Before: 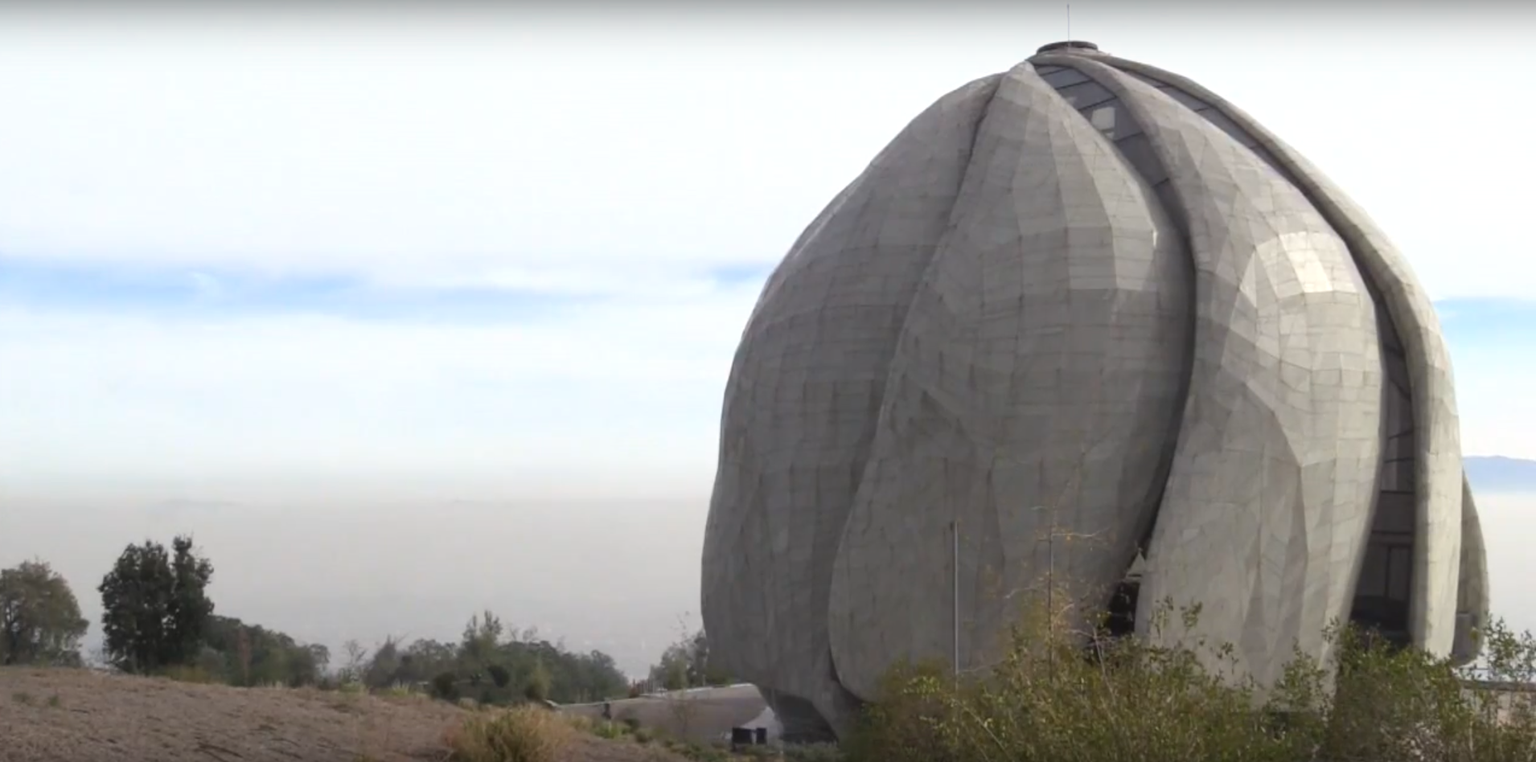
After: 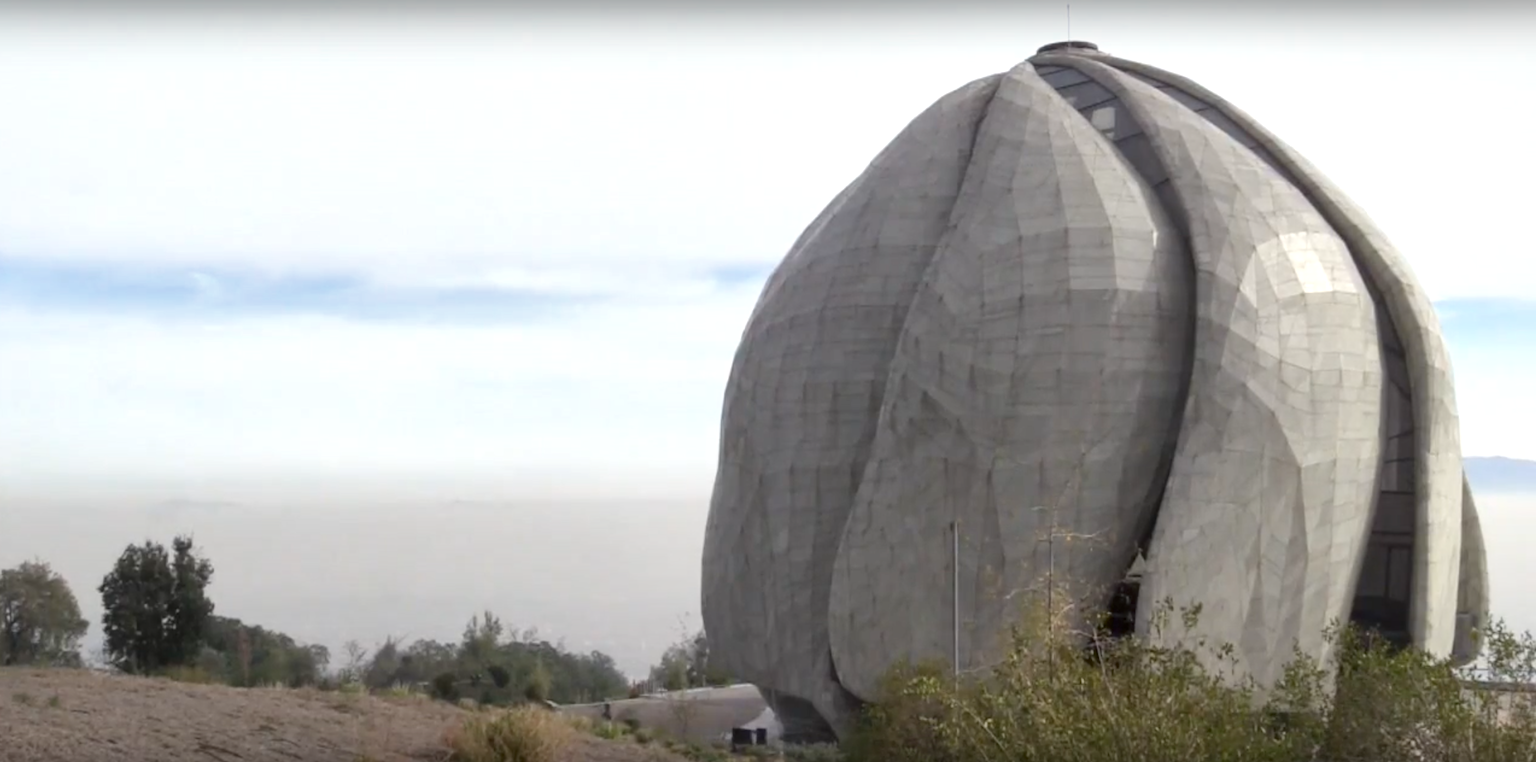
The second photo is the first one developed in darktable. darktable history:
local contrast: mode bilateral grid, contrast 20, coarseness 99, detail 150%, midtone range 0.2
